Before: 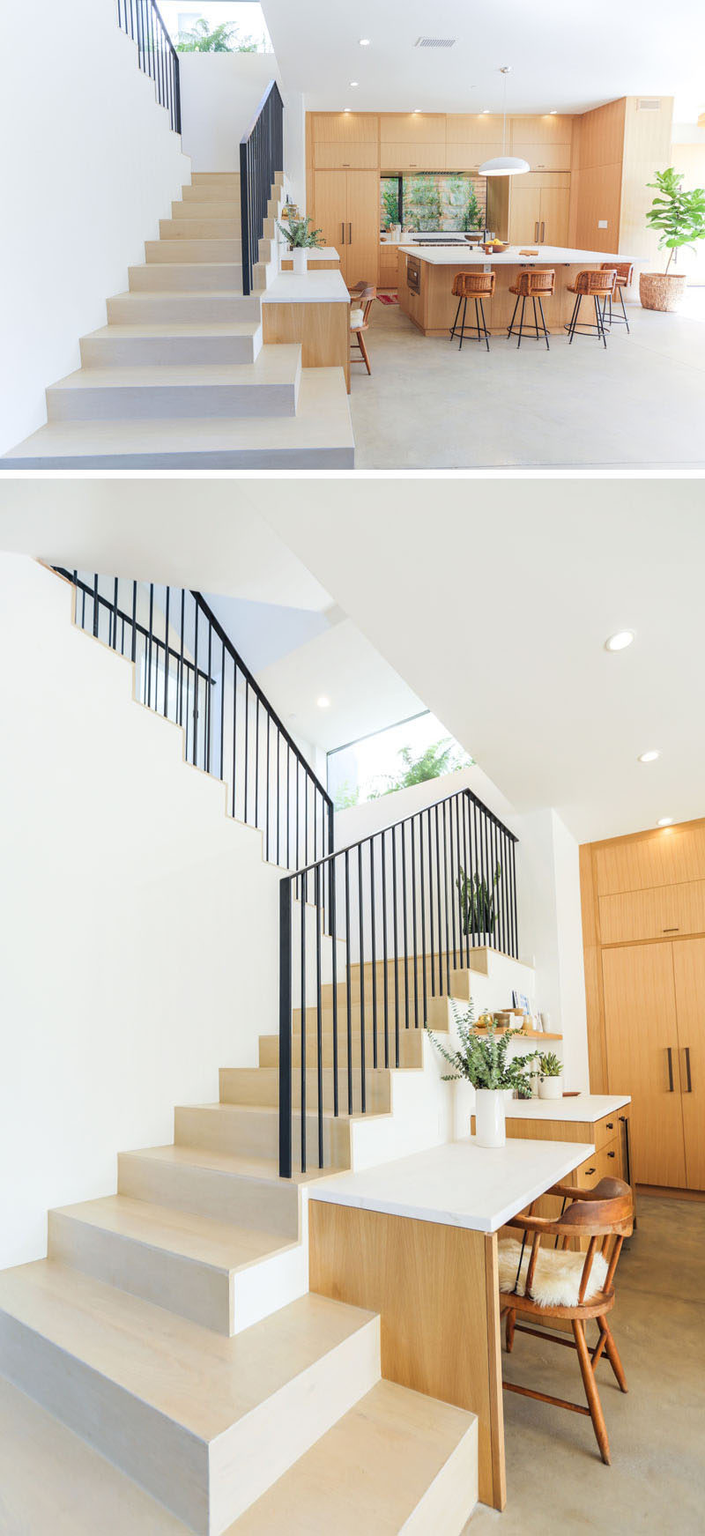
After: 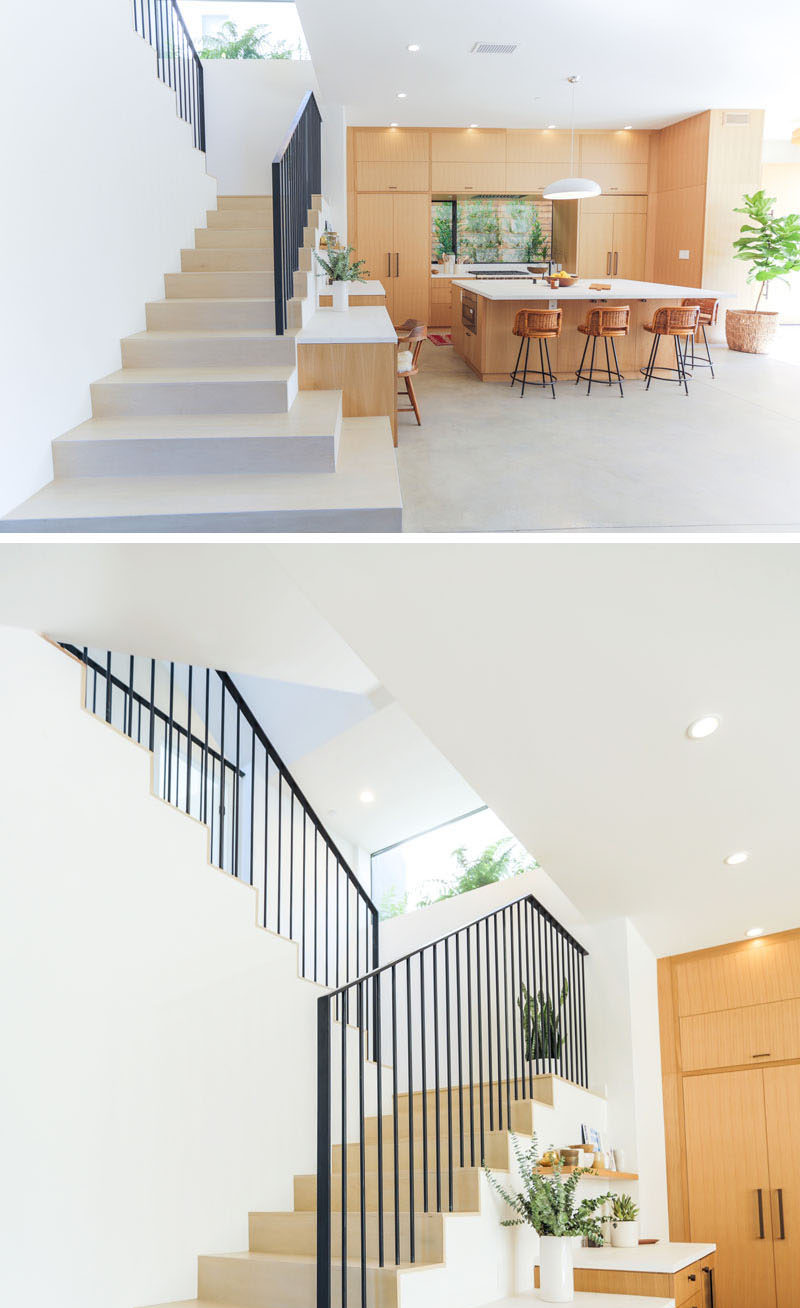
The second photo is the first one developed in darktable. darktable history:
crop: bottom 24.93%
